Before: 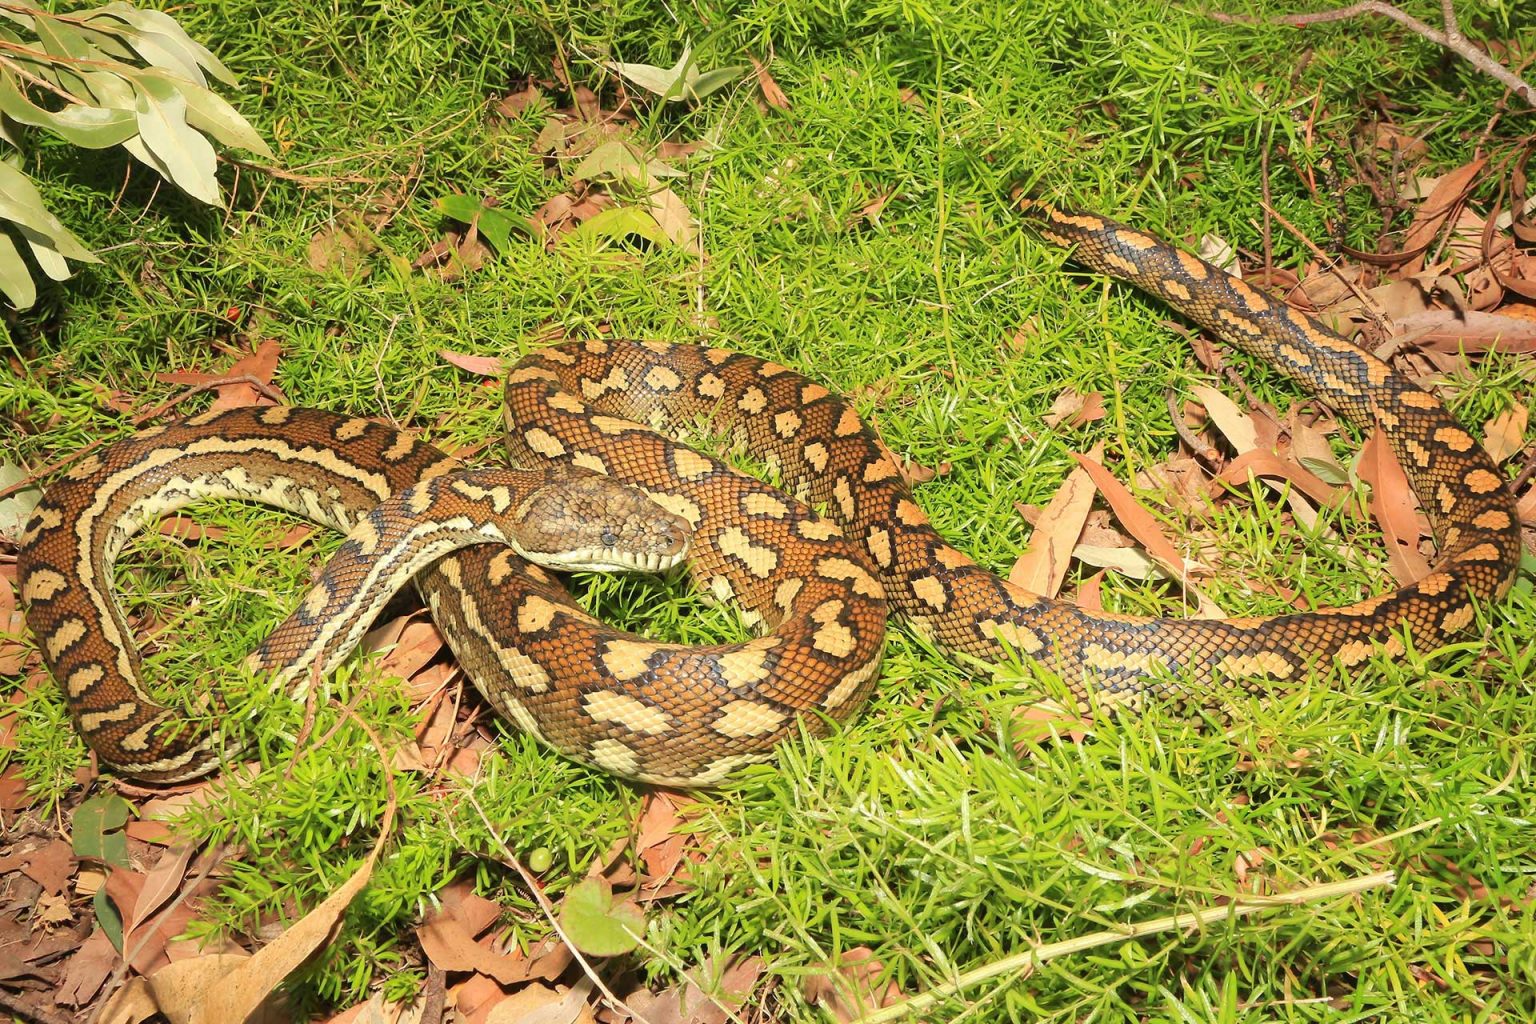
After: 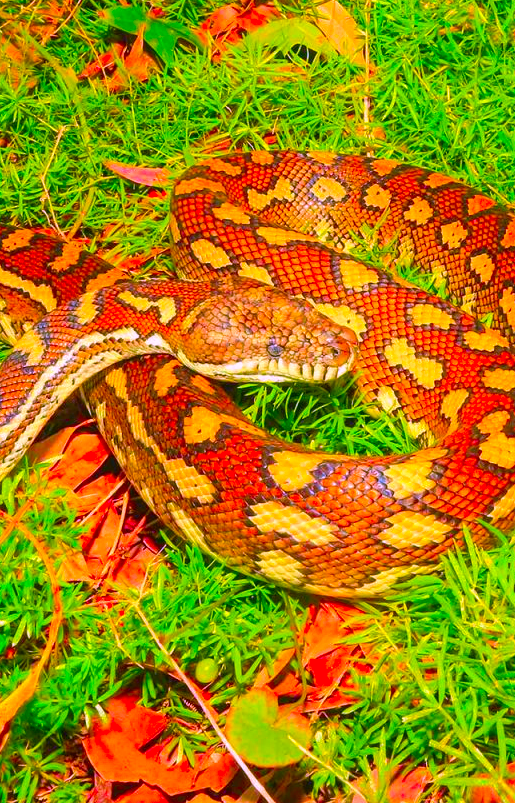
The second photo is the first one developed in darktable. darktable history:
crop and rotate: left 21.77%, top 18.528%, right 44.676%, bottom 2.997%
color correction: saturation 3
local contrast: detail 110%
white balance: red 1.042, blue 1.17
